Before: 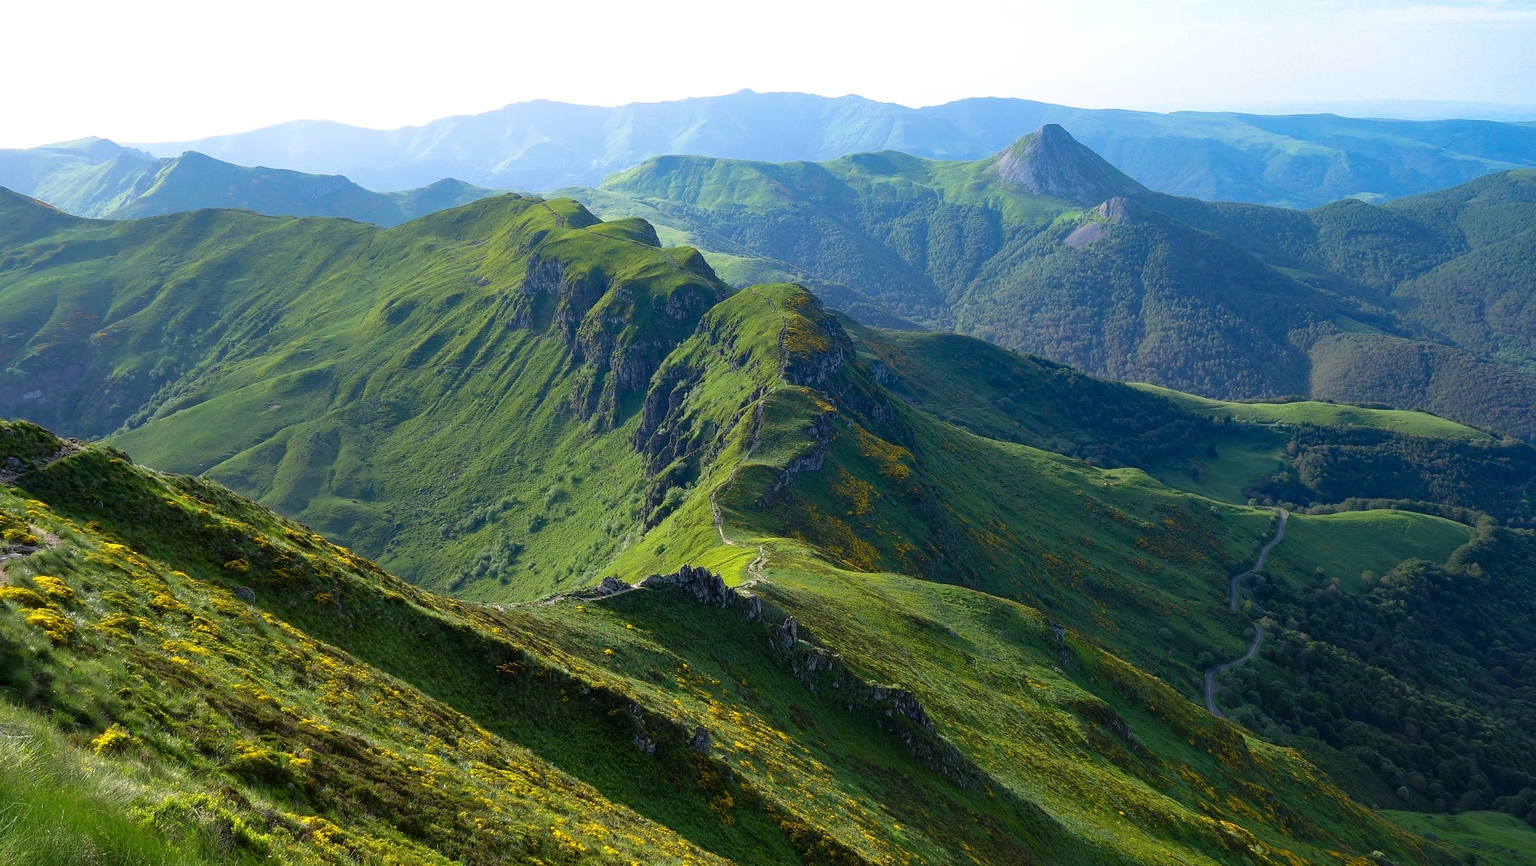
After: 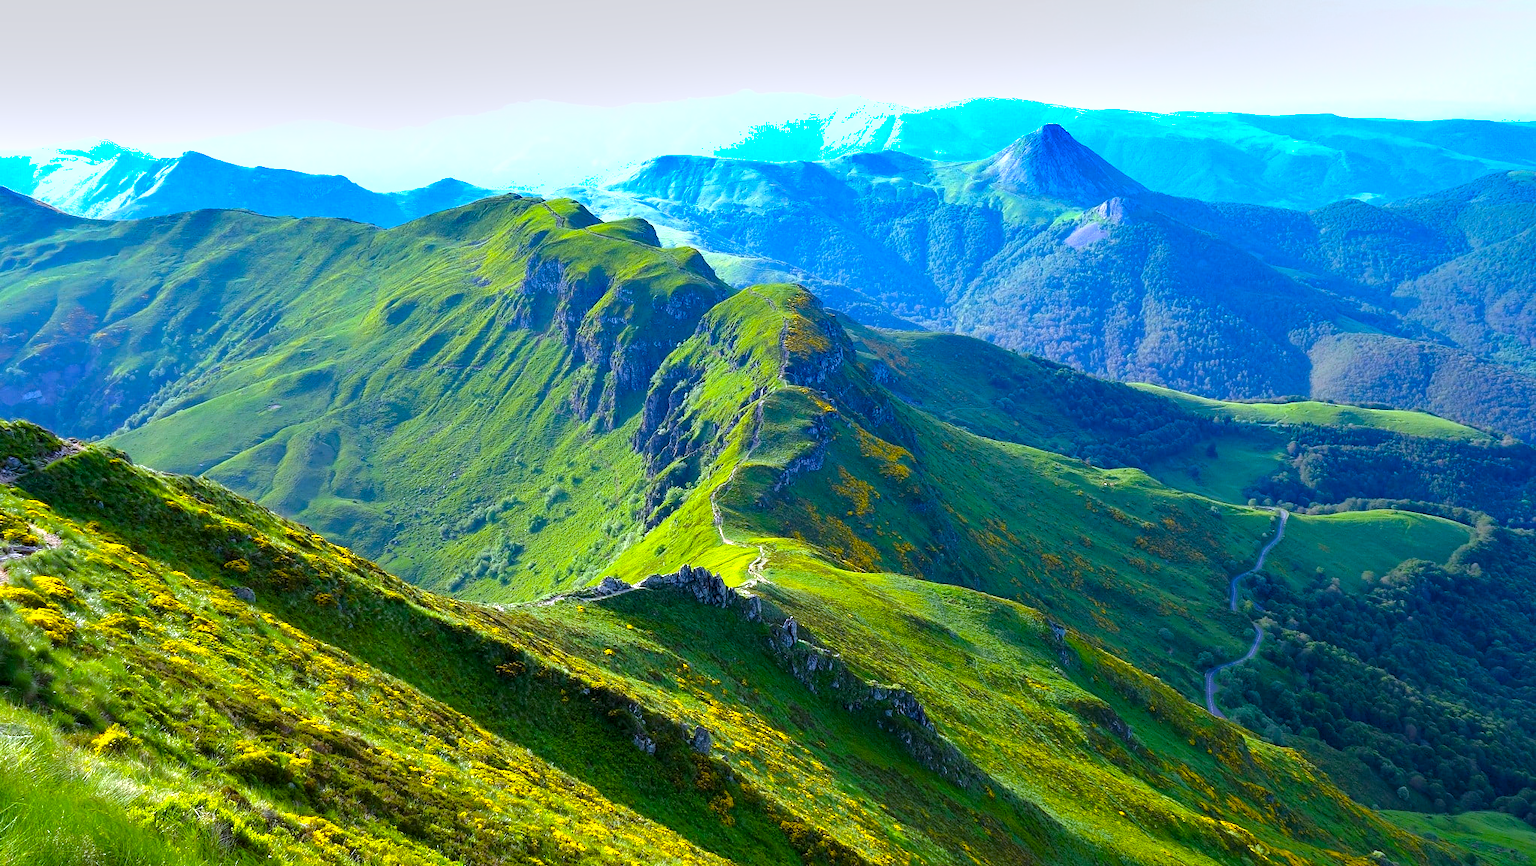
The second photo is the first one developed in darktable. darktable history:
shadows and highlights: shadows 22.7, highlights -48.71, soften with gaussian
exposure: black level correction 0.001, exposure 1 EV, compensate highlight preservation false
color balance rgb: linear chroma grading › global chroma 15%, perceptual saturation grading › global saturation 30%
white balance: red 0.967, blue 1.119, emerald 0.756
